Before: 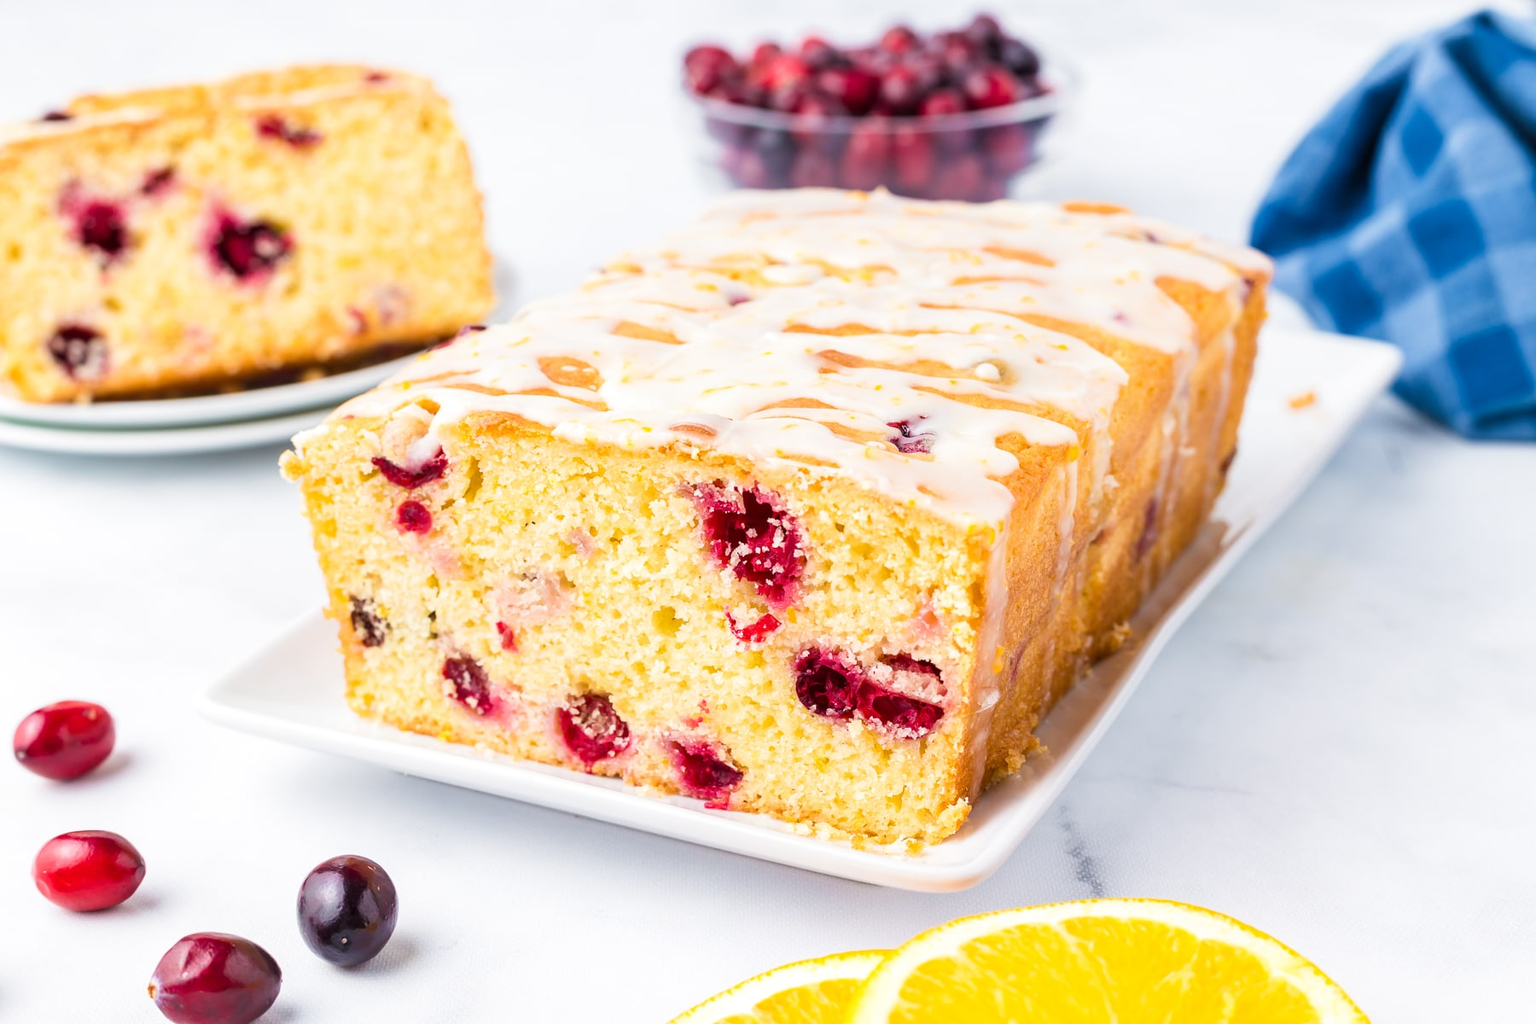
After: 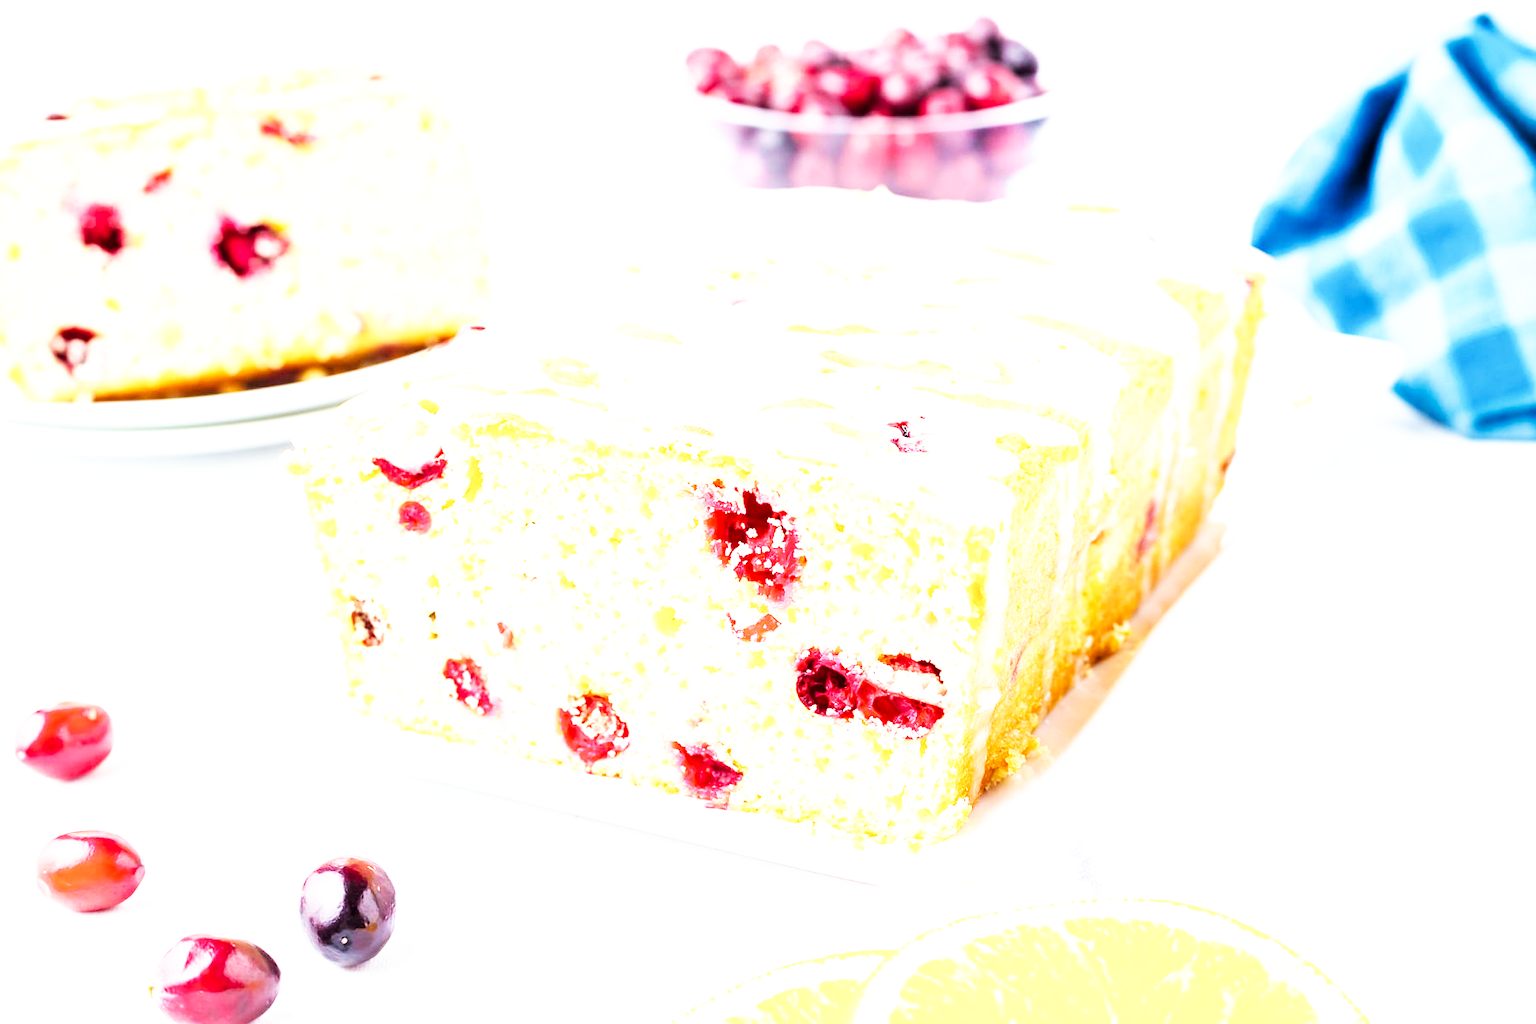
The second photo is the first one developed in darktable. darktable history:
exposure: black level correction 0.001, exposure 1.05 EV, compensate exposure bias true, compensate highlight preservation false
contrast brightness saturation: saturation -0.1
base curve: curves: ch0 [(0, 0) (0.007, 0.004) (0.027, 0.03) (0.046, 0.07) (0.207, 0.54) (0.442, 0.872) (0.673, 0.972) (1, 1)], preserve colors none
